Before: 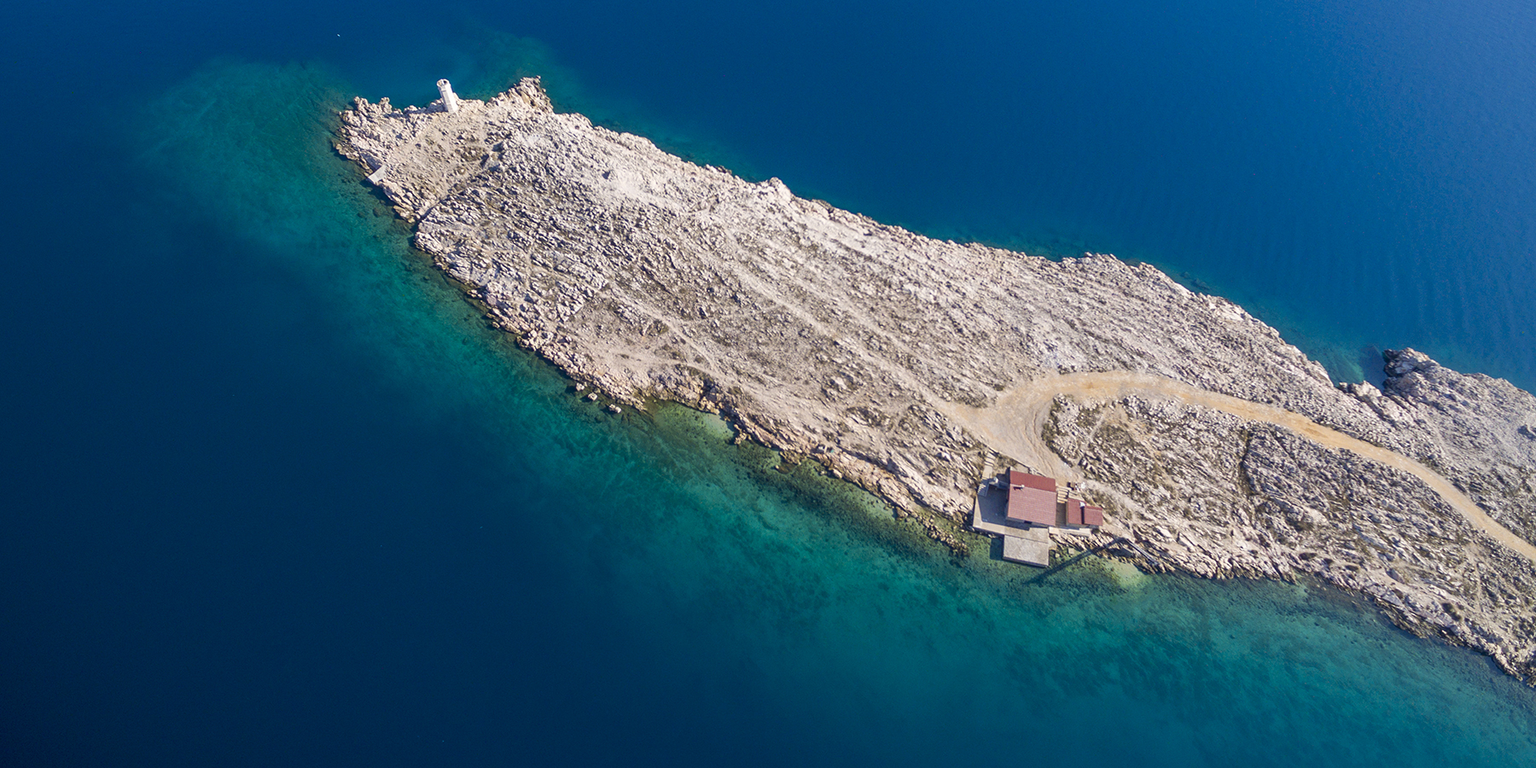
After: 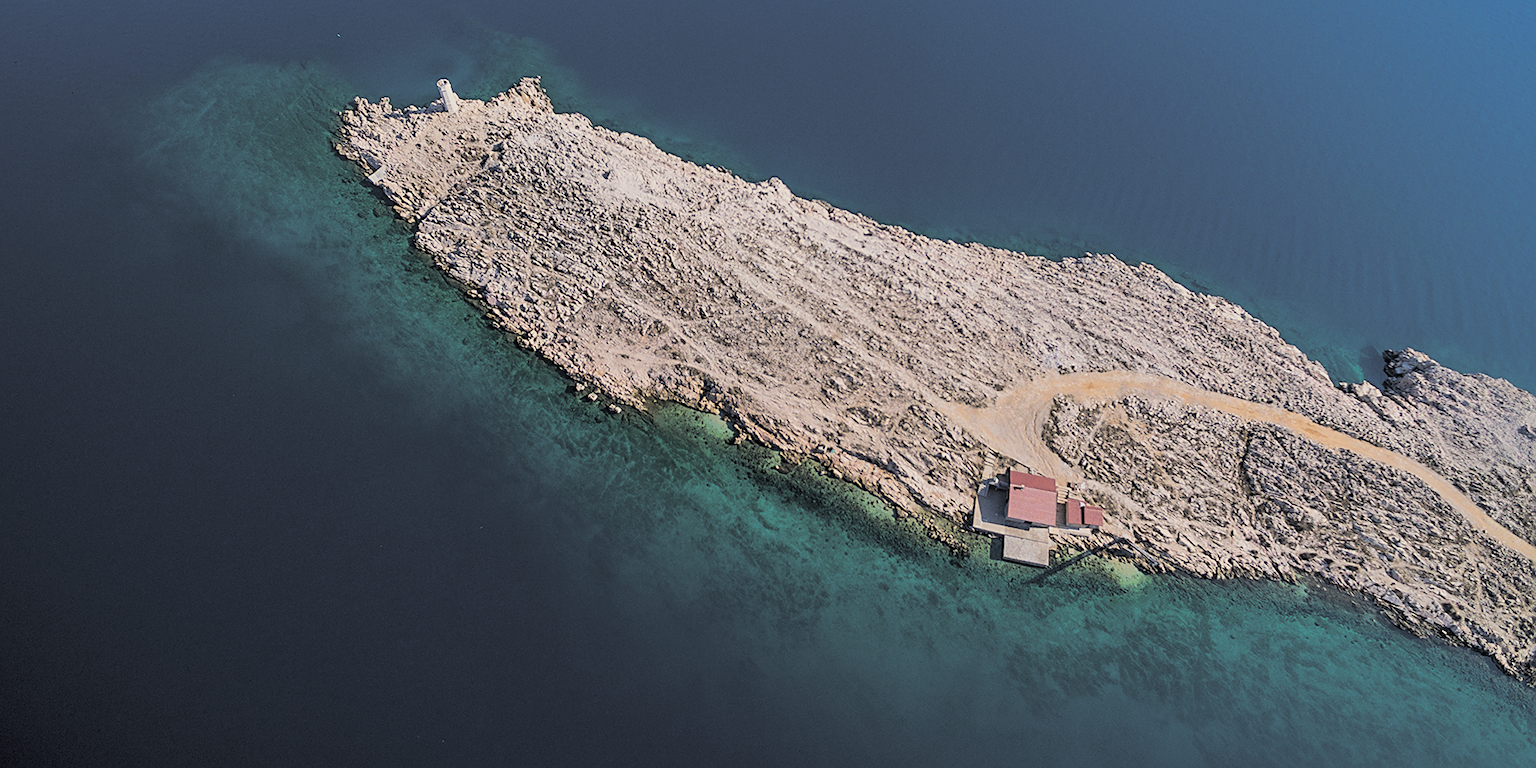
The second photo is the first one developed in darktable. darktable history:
sharpen: on, module defaults
filmic rgb: black relative exposure -7.65 EV, white relative exposure 4.56 EV, hardness 3.61, color science v6 (2022)
levels: levels [0.016, 0.492, 0.969]
split-toning: shadows › hue 43.2°, shadows › saturation 0, highlights › hue 50.4°, highlights › saturation 1
